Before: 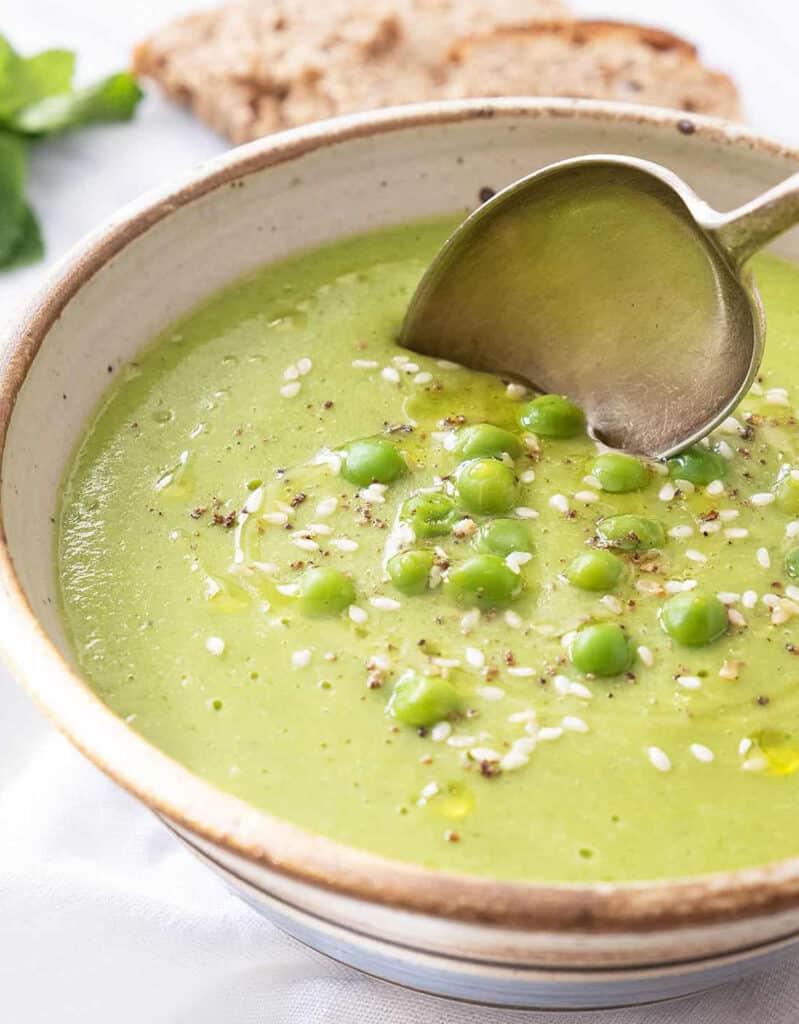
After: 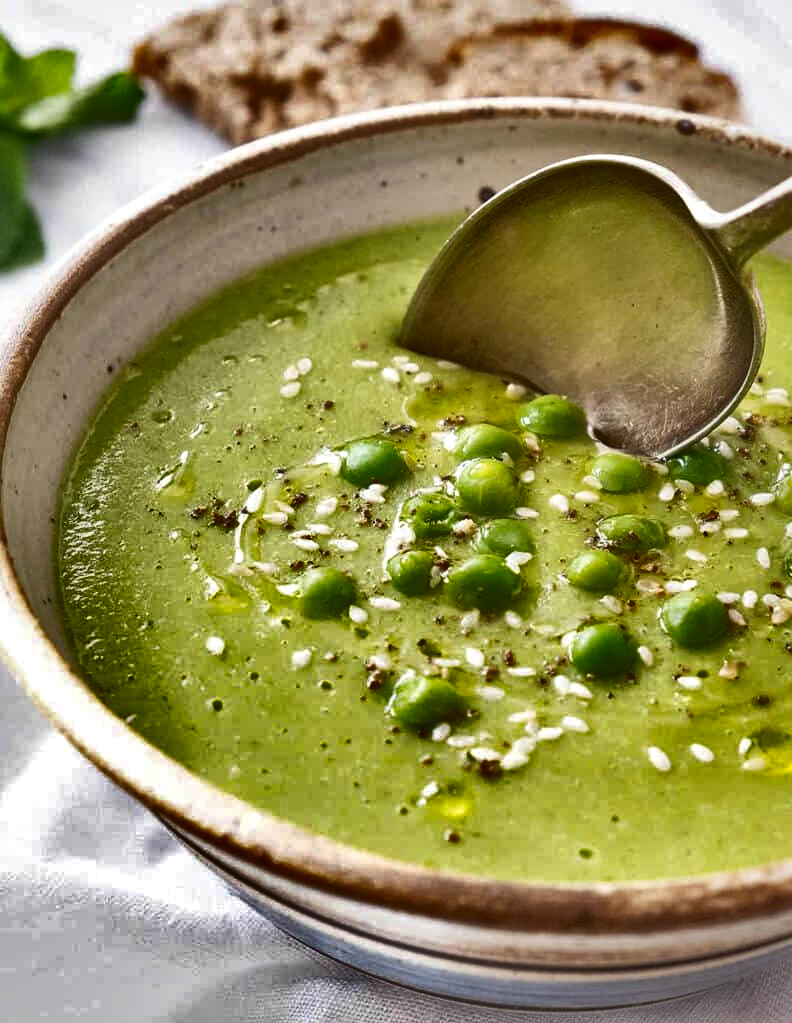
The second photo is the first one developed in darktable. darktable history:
crop: bottom 0.07%
shadows and highlights: shadows 21.04, highlights -80.84, soften with gaussian
local contrast: mode bilateral grid, contrast 19, coarseness 49, detail 159%, midtone range 0.2
